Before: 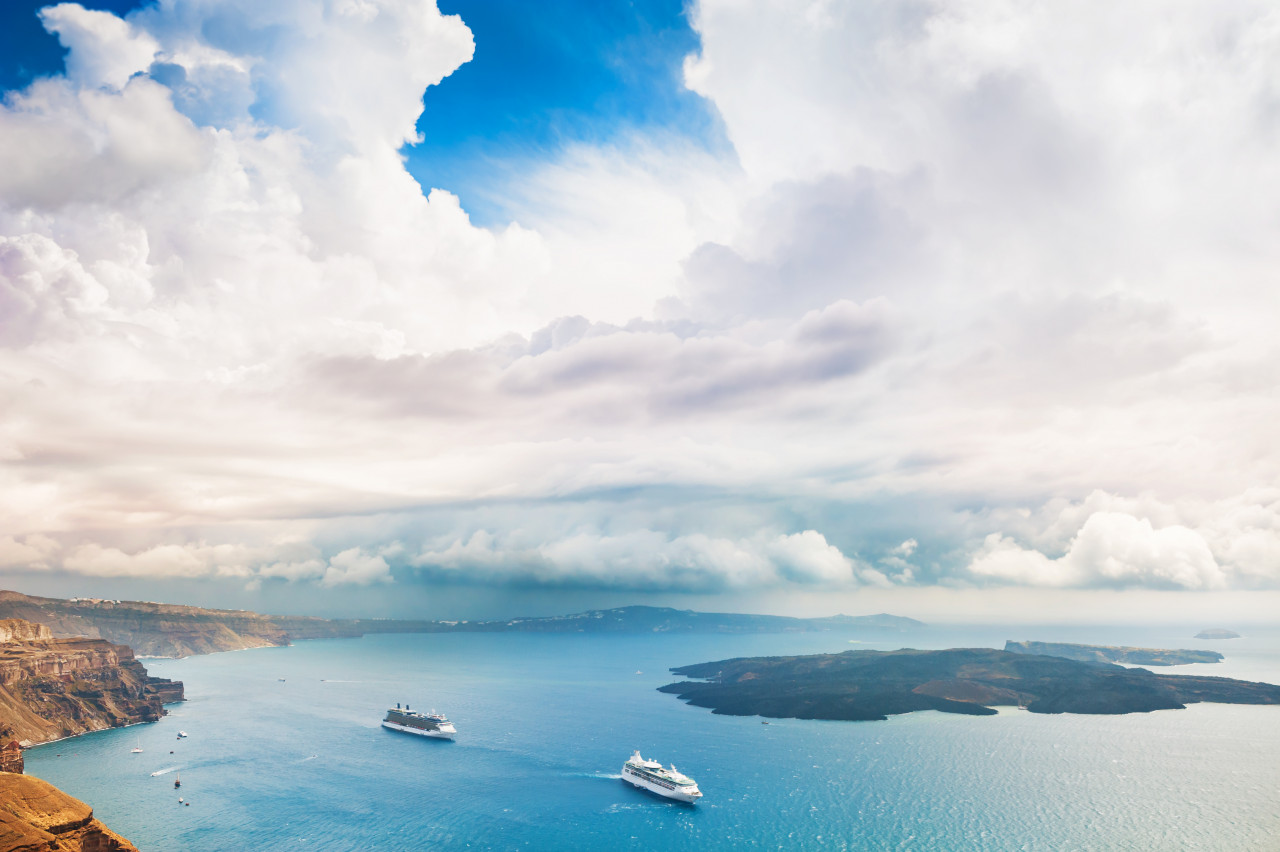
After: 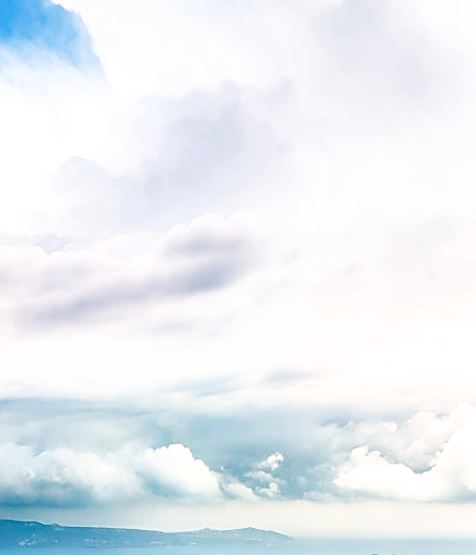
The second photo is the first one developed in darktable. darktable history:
filmic rgb: black relative exposure -8.27 EV, white relative exposure 2.2 EV, threshold 5.98 EV, target white luminance 99.885%, hardness 7.07, latitude 75.31%, contrast 1.324, highlights saturation mix -2.19%, shadows ↔ highlights balance 30.78%, enable highlight reconstruction true
sharpen: radius 1.712, amount 1.29
crop and rotate: left 49.567%, top 10.128%, right 13.197%, bottom 24.674%
color balance rgb: shadows lift › hue 85.33°, global offset › luminance -1.425%, perceptual saturation grading › global saturation 20%, perceptual saturation grading › highlights -25.018%, perceptual saturation grading › shadows 24.126%
